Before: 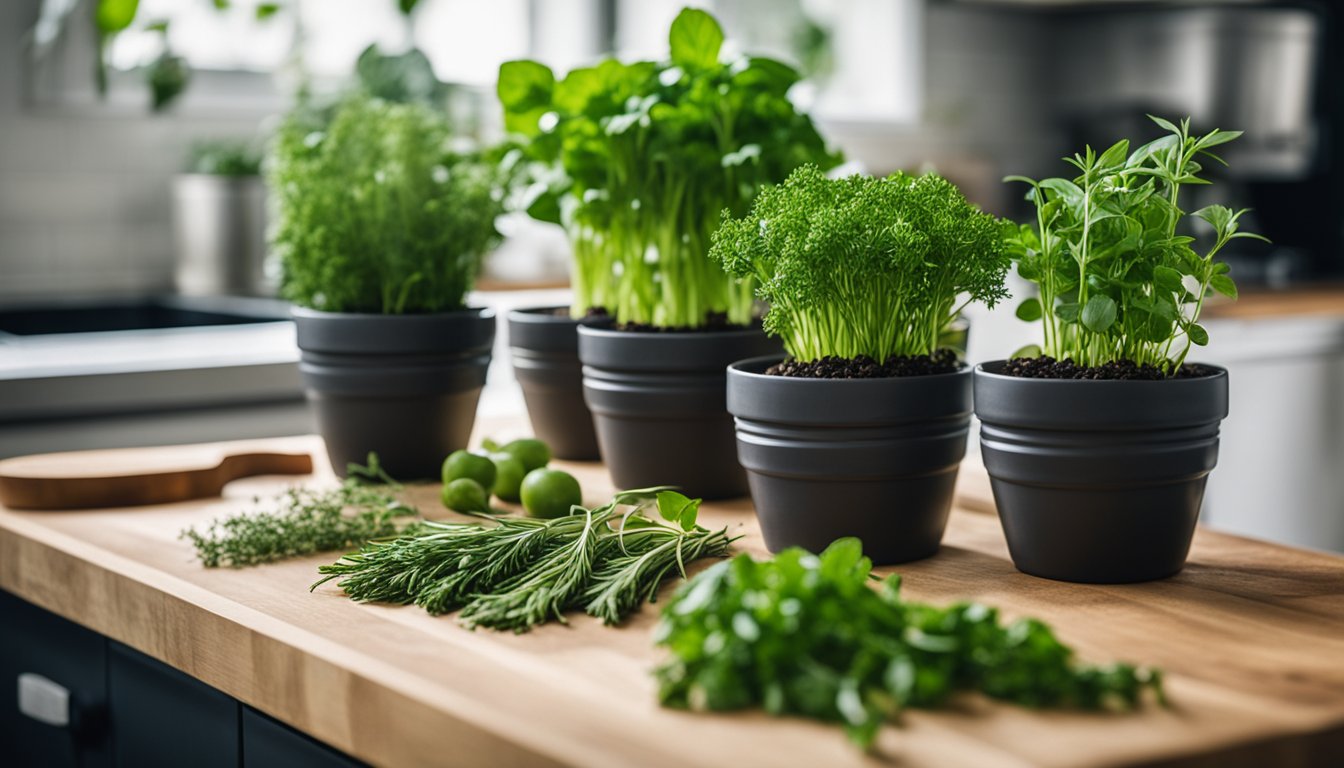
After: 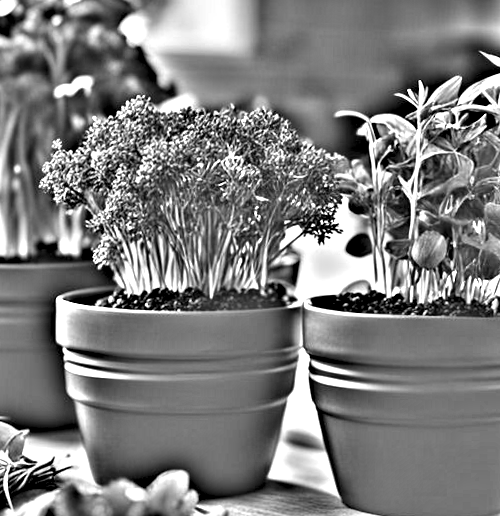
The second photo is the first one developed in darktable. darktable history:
crop and rotate: left 49.936%, top 10.094%, right 13.136%, bottom 24.256%
exposure: exposure 1.061 EV, compensate highlight preservation false
highpass: on, module defaults
rotate and perspective: rotation 0.8°, automatic cropping off
